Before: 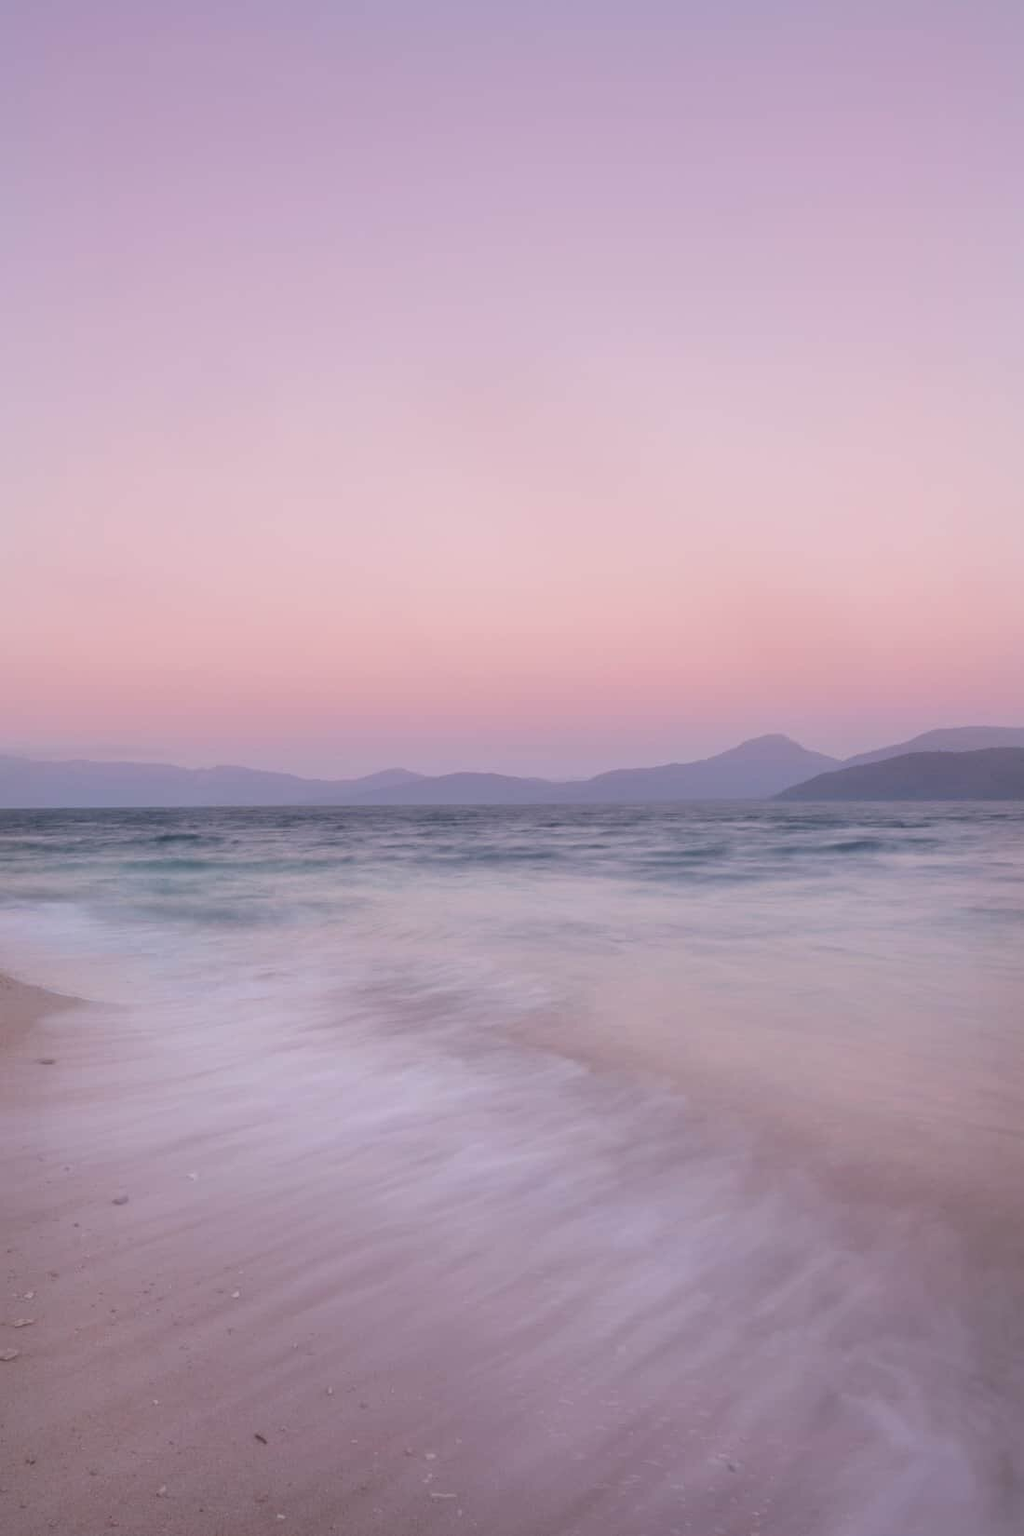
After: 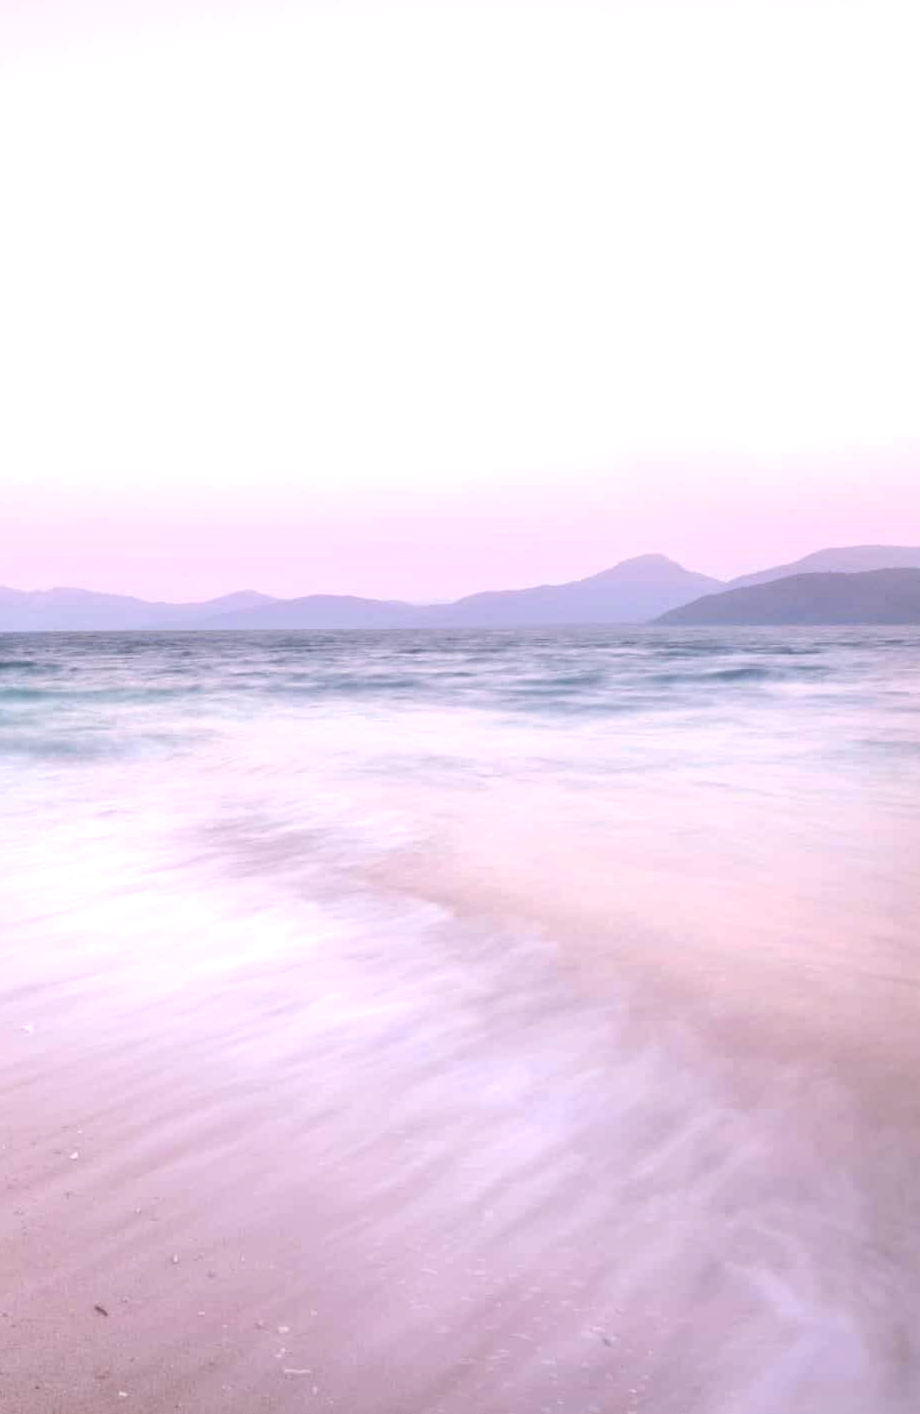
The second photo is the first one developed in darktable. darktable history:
crop: left 16.315%, top 14.246%
exposure: black level correction 0, exposure 1.2 EV, compensate exposure bias true, compensate highlight preservation false
